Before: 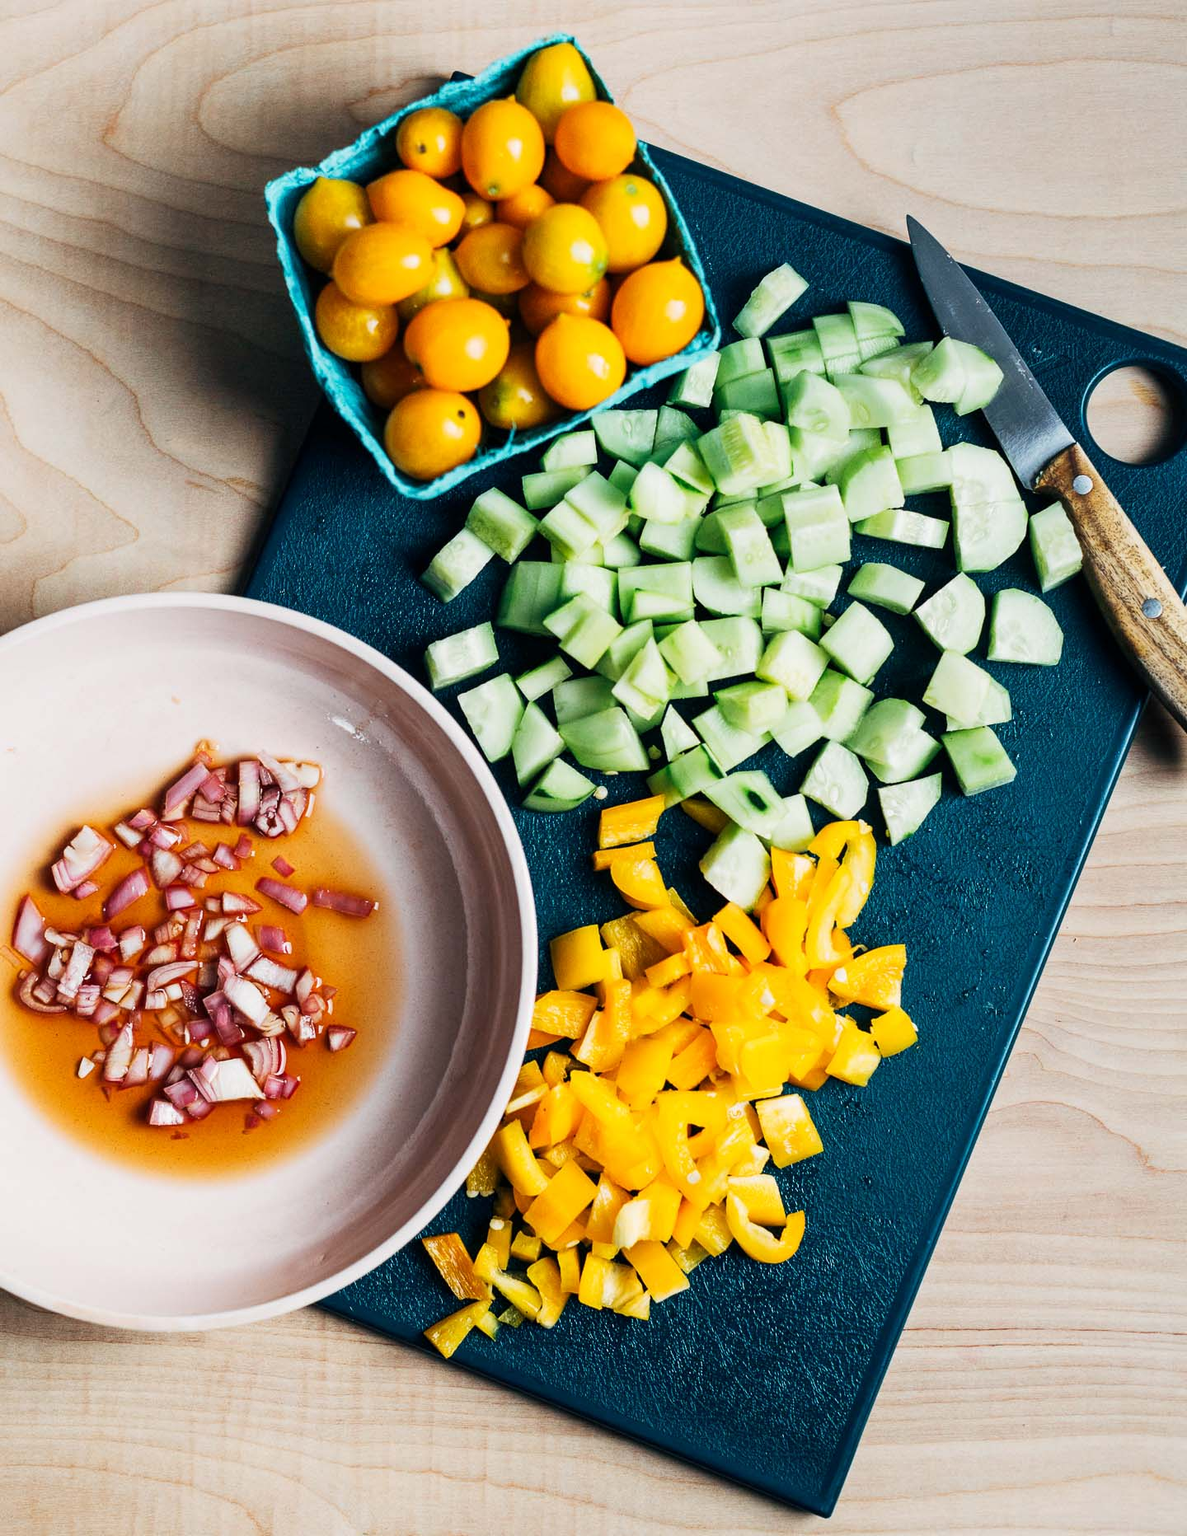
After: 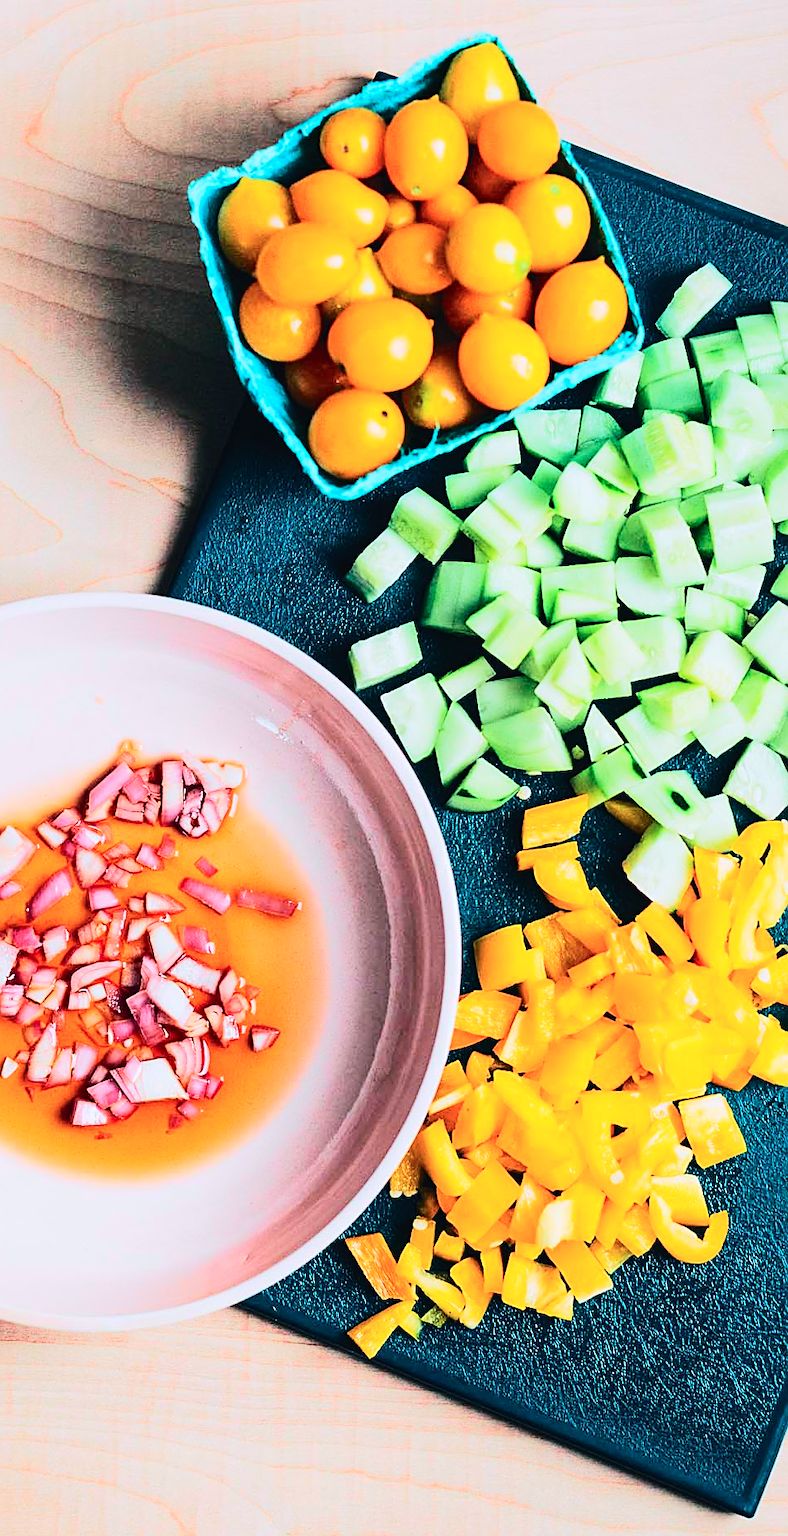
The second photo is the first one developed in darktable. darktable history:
sharpen: on, module defaults
color correction: highlights a* -0.086, highlights b* -5.92, shadows a* -0.141, shadows b* -0.108
tone equalizer: -7 EV 0.151 EV, -6 EV 0.573 EV, -5 EV 1.11 EV, -4 EV 1.36 EV, -3 EV 1.16 EV, -2 EV 0.6 EV, -1 EV 0.16 EV, edges refinement/feathering 500, mask exposure compensation -1.57 EV, preserve details no
tone curve: curves: ch0 [(0, 0.025) (0.15, 0.143) (0.452, 0.486) (0.751, 0.788) (1, 0.961)]; ch1 [(0, 0) (0.43, 0.408) (0.476, 0.469) (0.497, 0.494) (0.546, 0.571) (0.566, 0.607) (0.62, 0.657) (1, 1)]; ch2 [(0, 0) (0.386, 0.397) (0.505, 0.498) (0.547, 0.546) (0.579, 0.58) (1, 1)], color space Lab, independent channels, preserve colors none
crop and rotate: left 6.526%, right 26.976%
